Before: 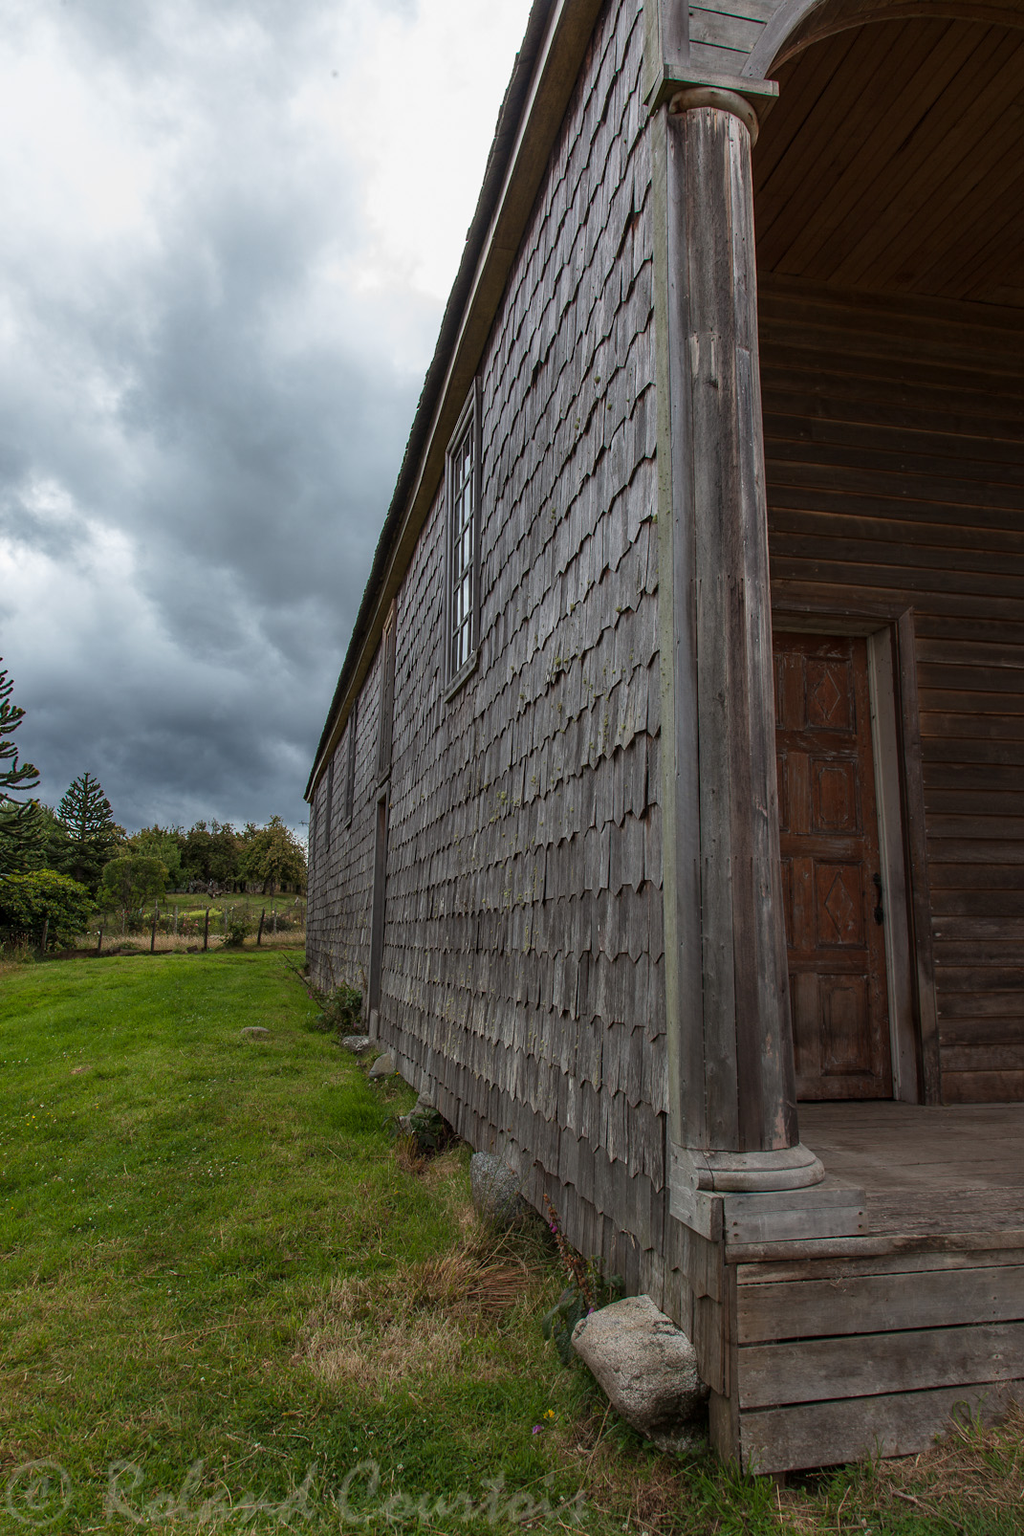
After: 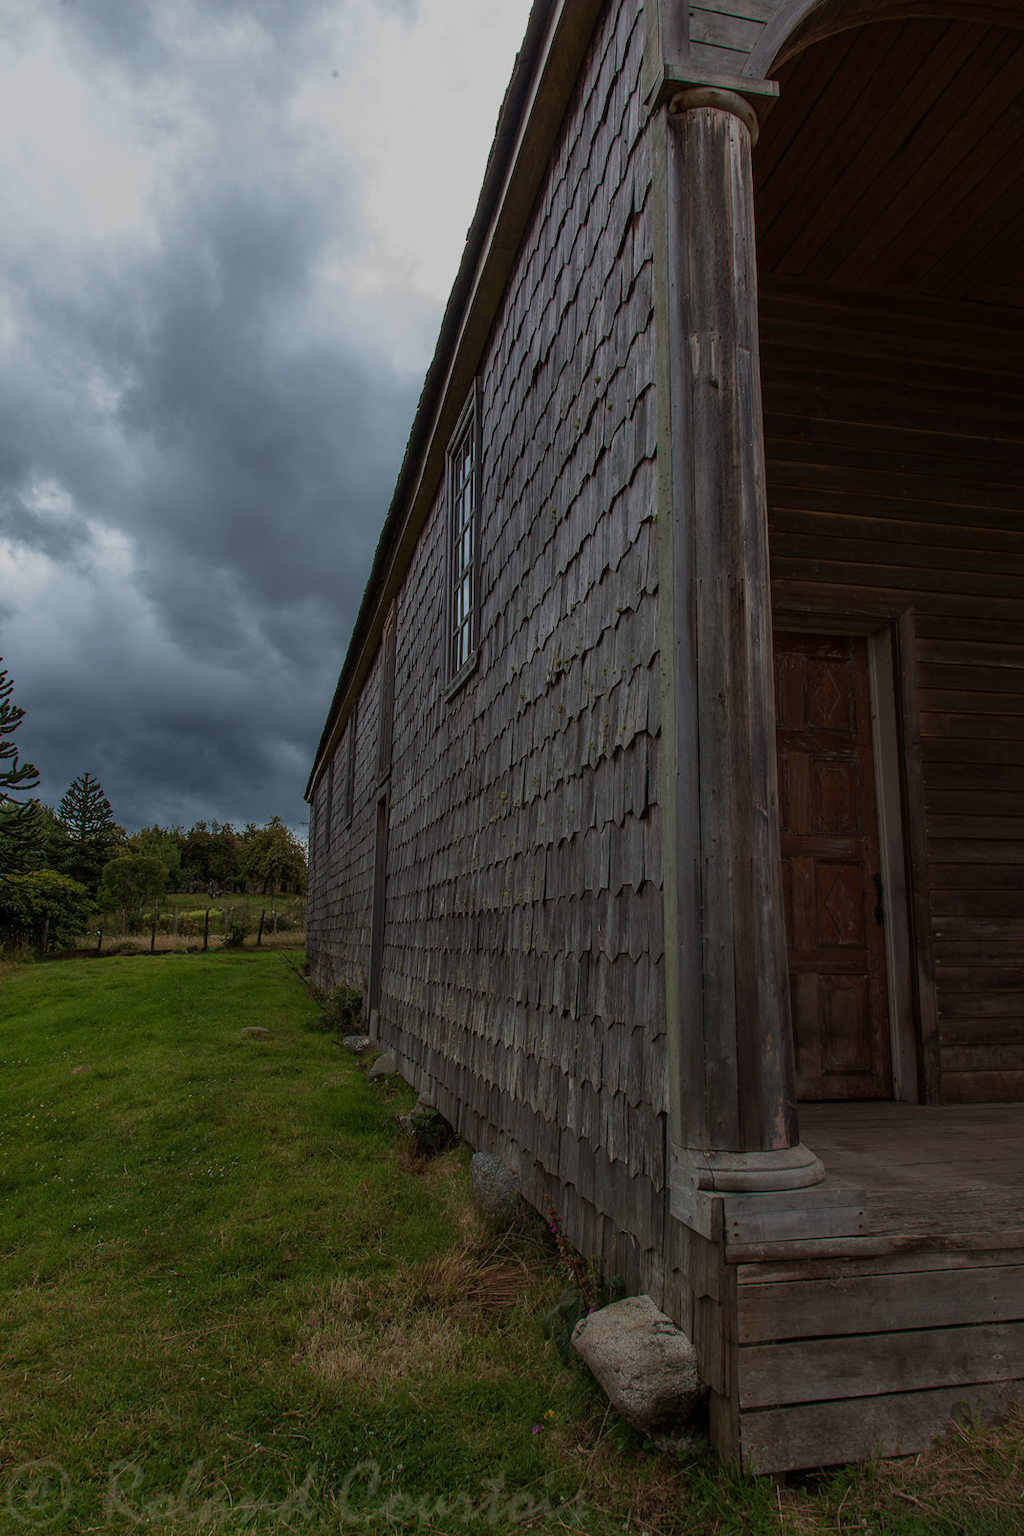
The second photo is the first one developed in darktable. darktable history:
exposure: compensate exposure bias true, compensate highlight preservation false
base curve: curves: ch0 [(0, 0) (0.257, 0.25) (0.482, 0.586) (0.757, 0.871) (1, 1)], preserve colors none
velvia: on, module defaults
